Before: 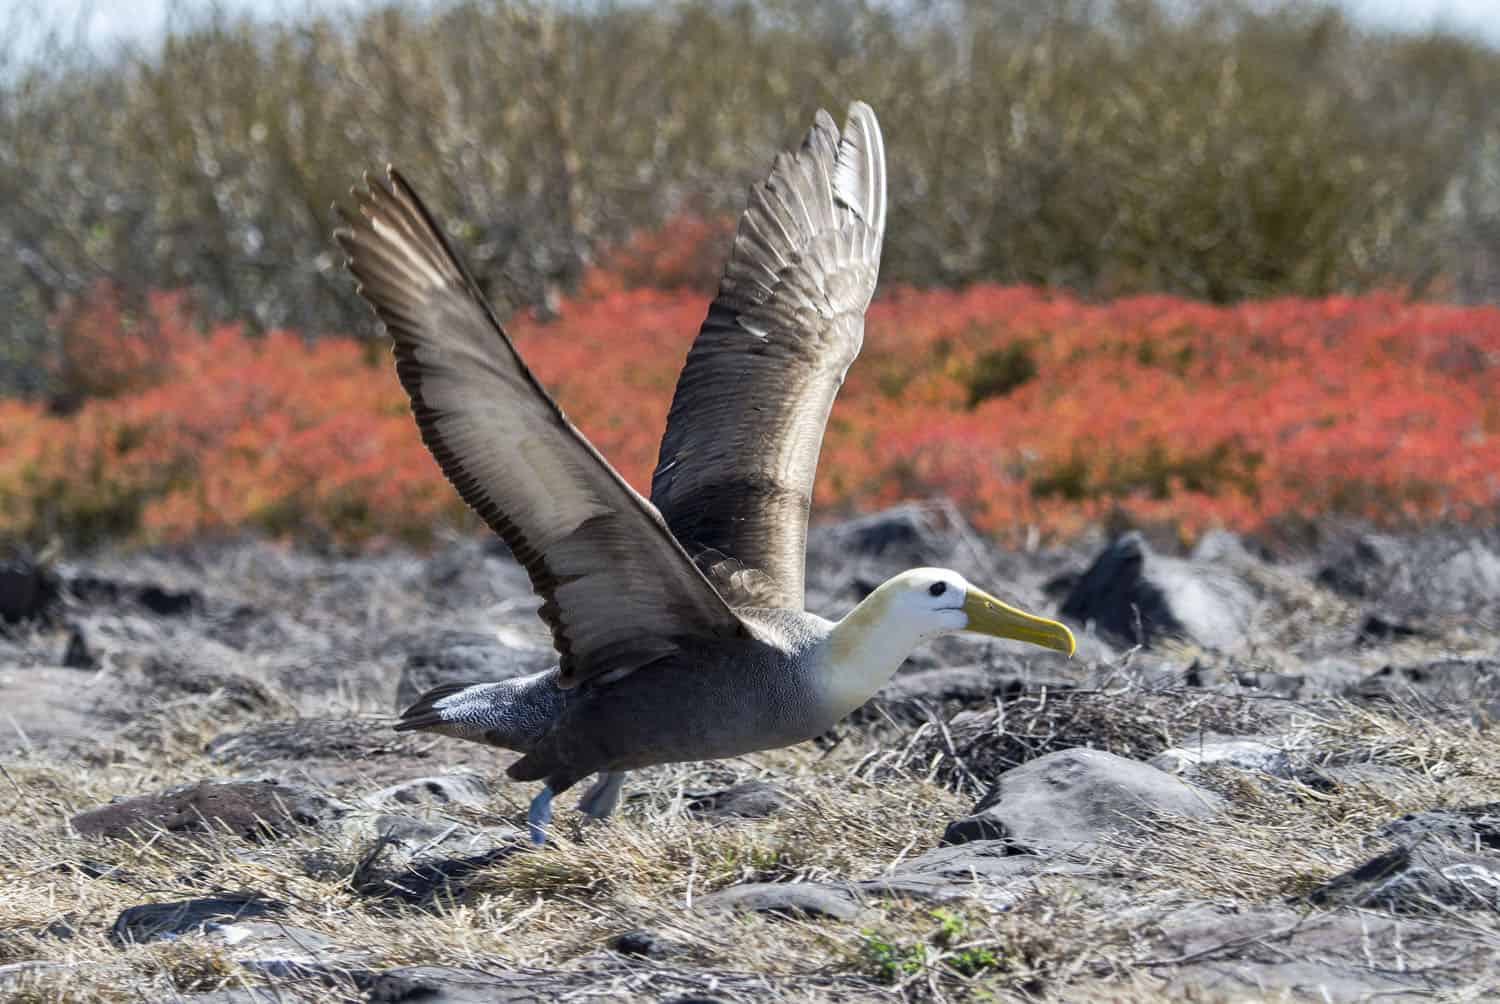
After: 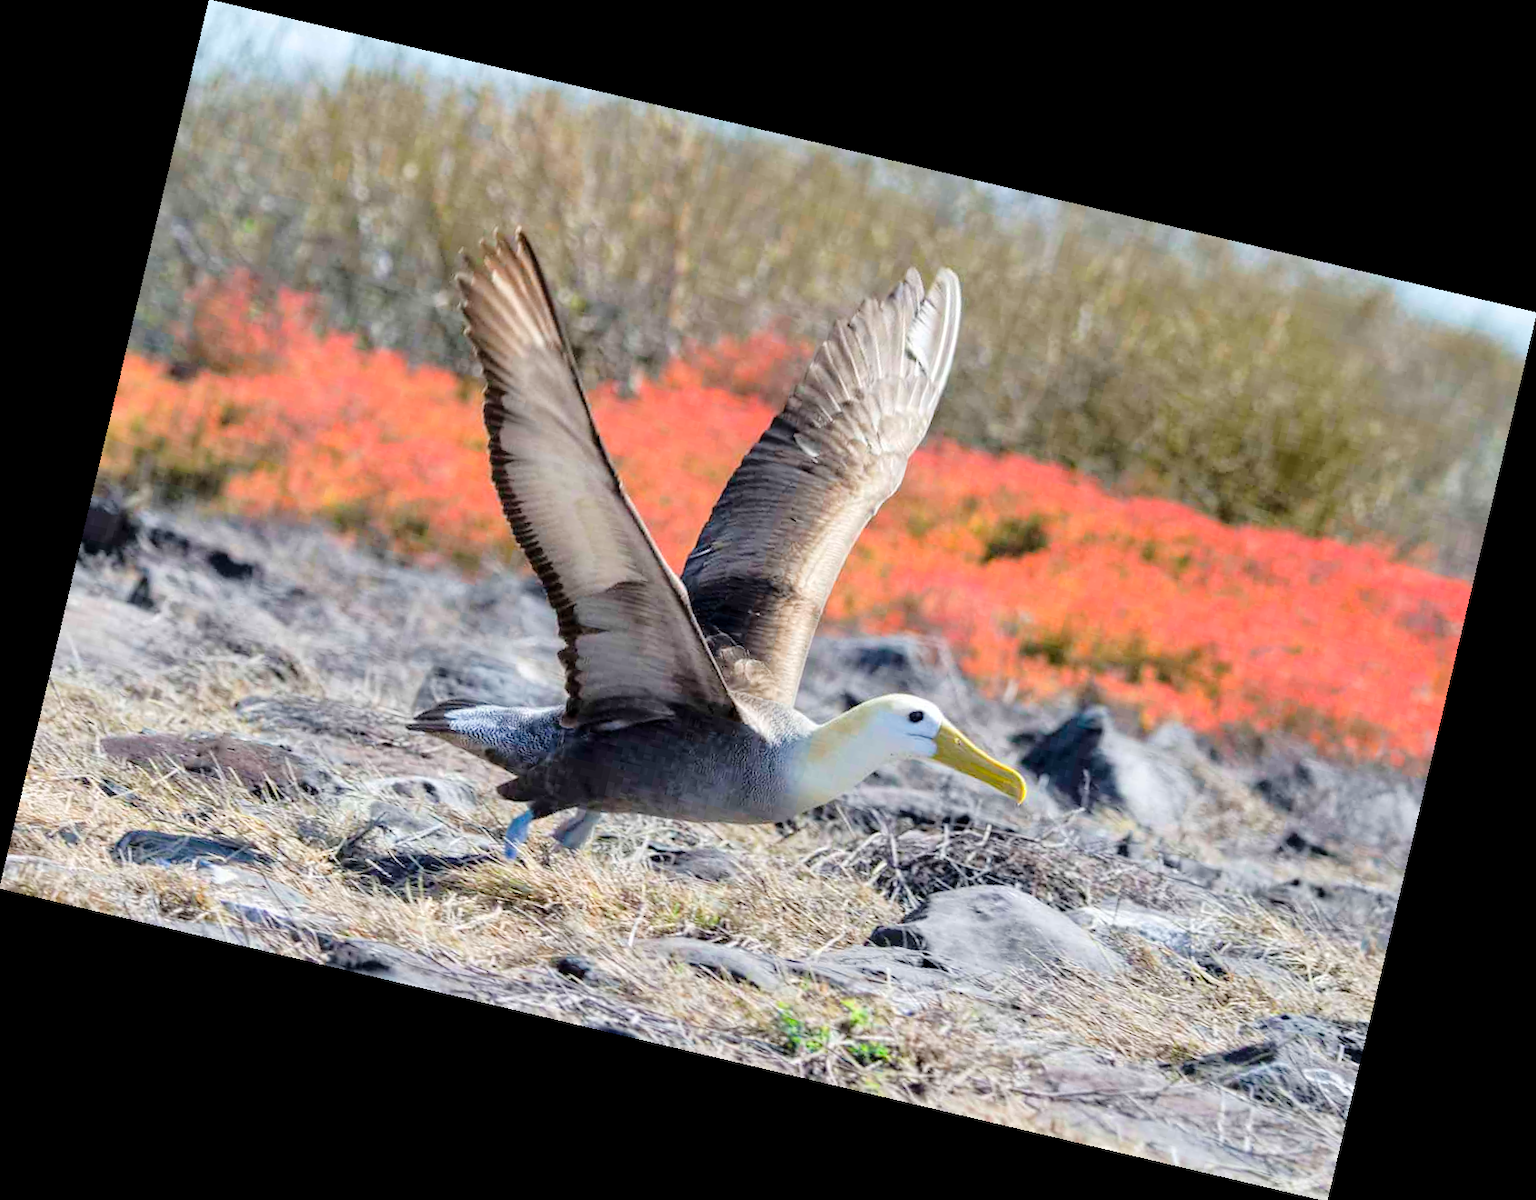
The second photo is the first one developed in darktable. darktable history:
rotate and perspective: rotation 13.27°, automatic cropping off
tone curve: curves: ch0 [(0, 0) (0.26, 0.424) (0.417, 0.585) (1, 1)]
